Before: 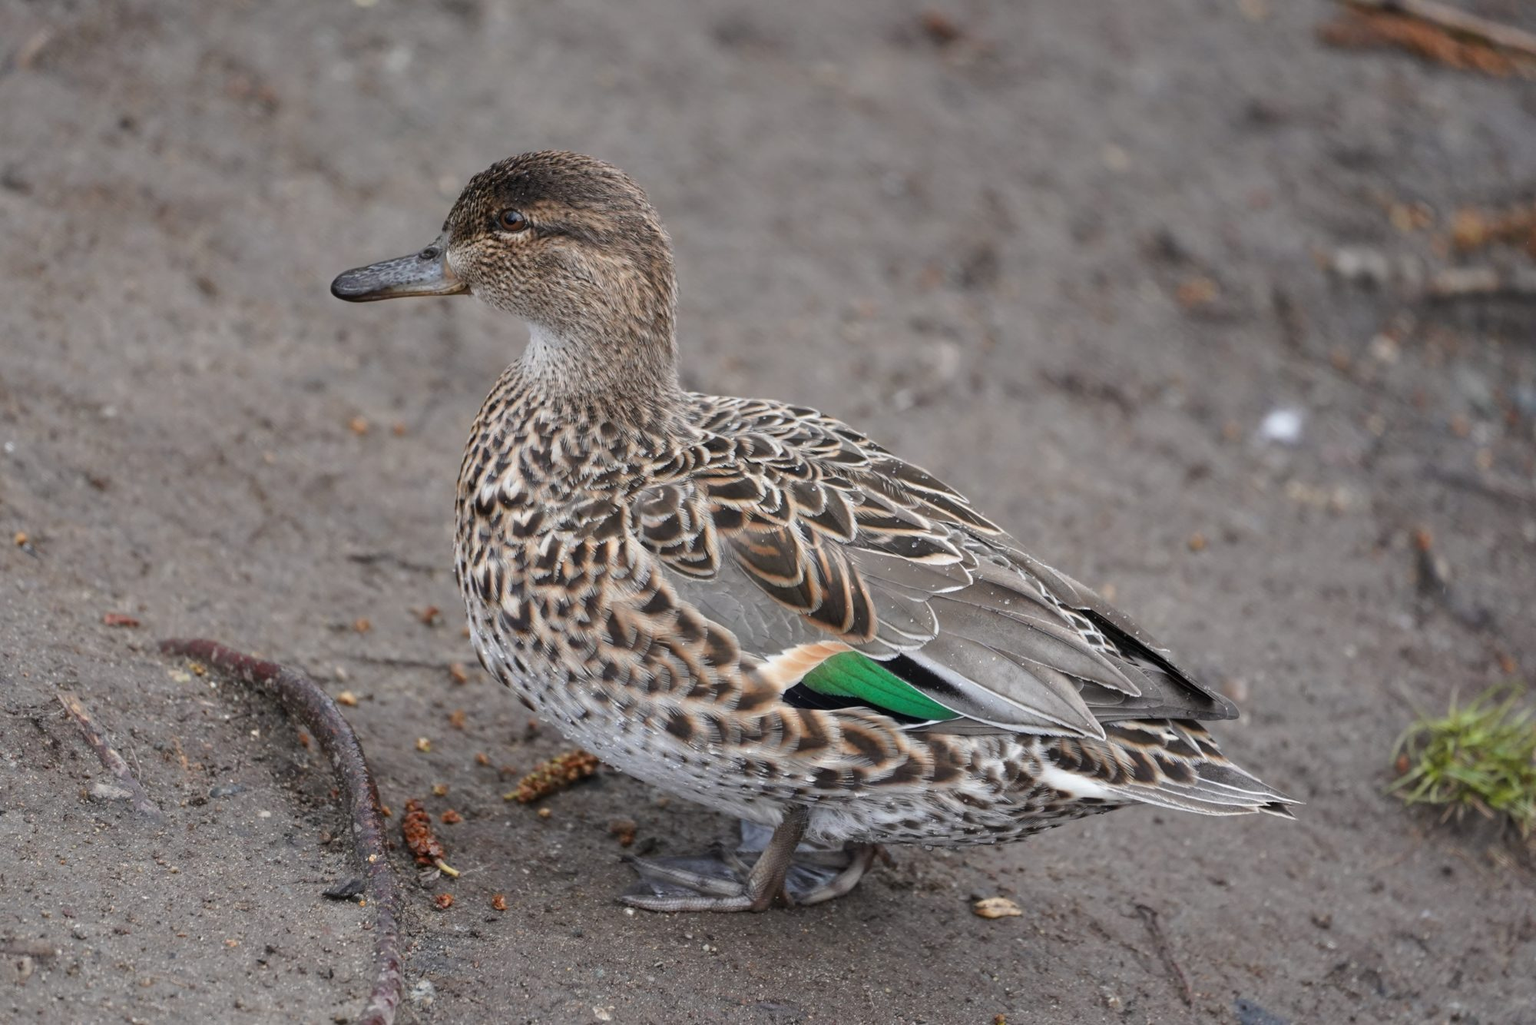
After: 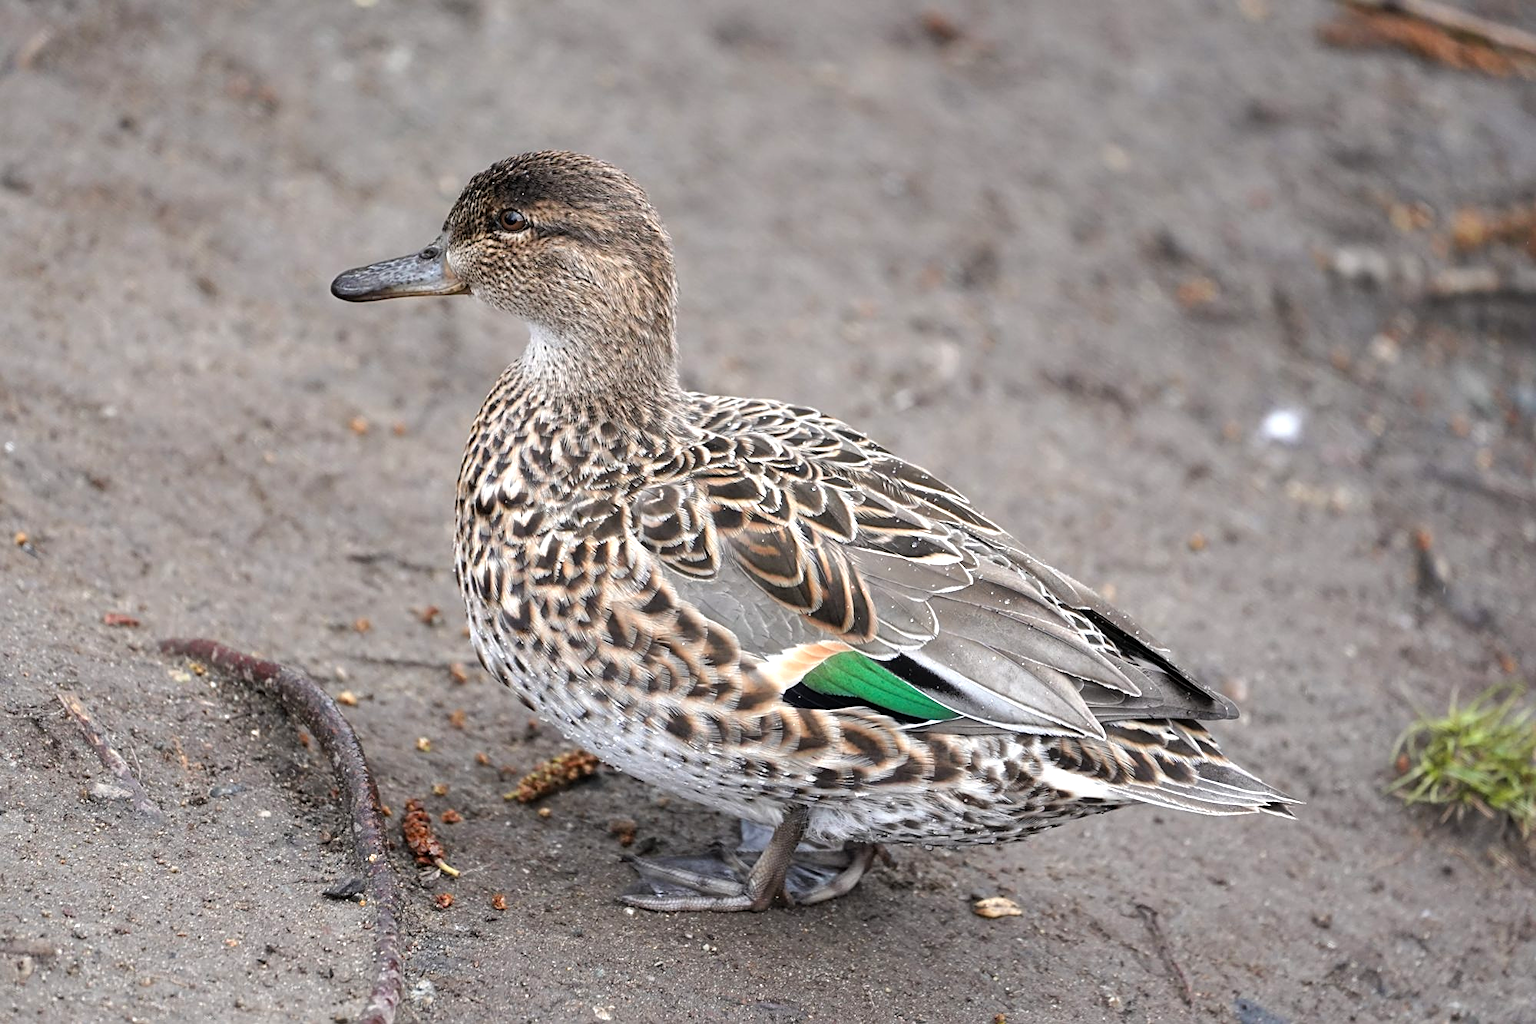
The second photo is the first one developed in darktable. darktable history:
sharpen: on, module defaults
tone equalizer: -8 EV -0.753 EV, -7 EV -0.705 EV, -6 EV -0.564 EV, -5 EV -0.409 EV, -3 EV 0.373 EV, -2 EV 0.6 EV, -1 EV 0.684 EV, +0 EV 0.757 EV
